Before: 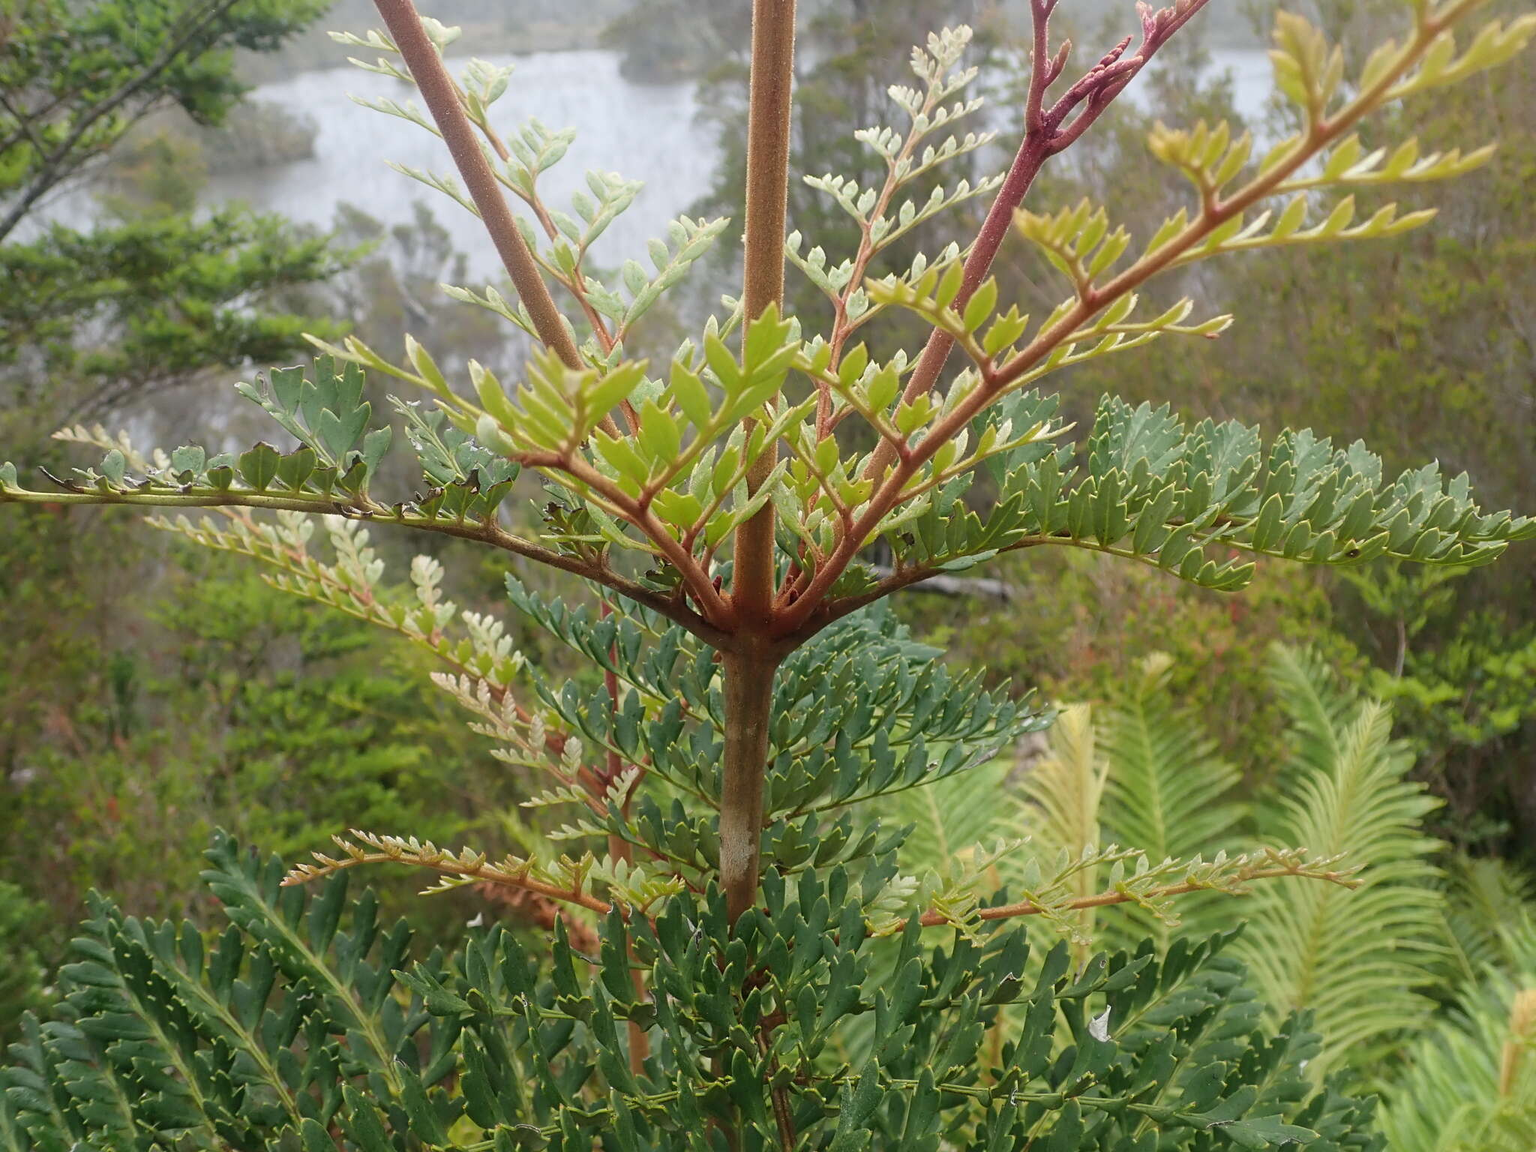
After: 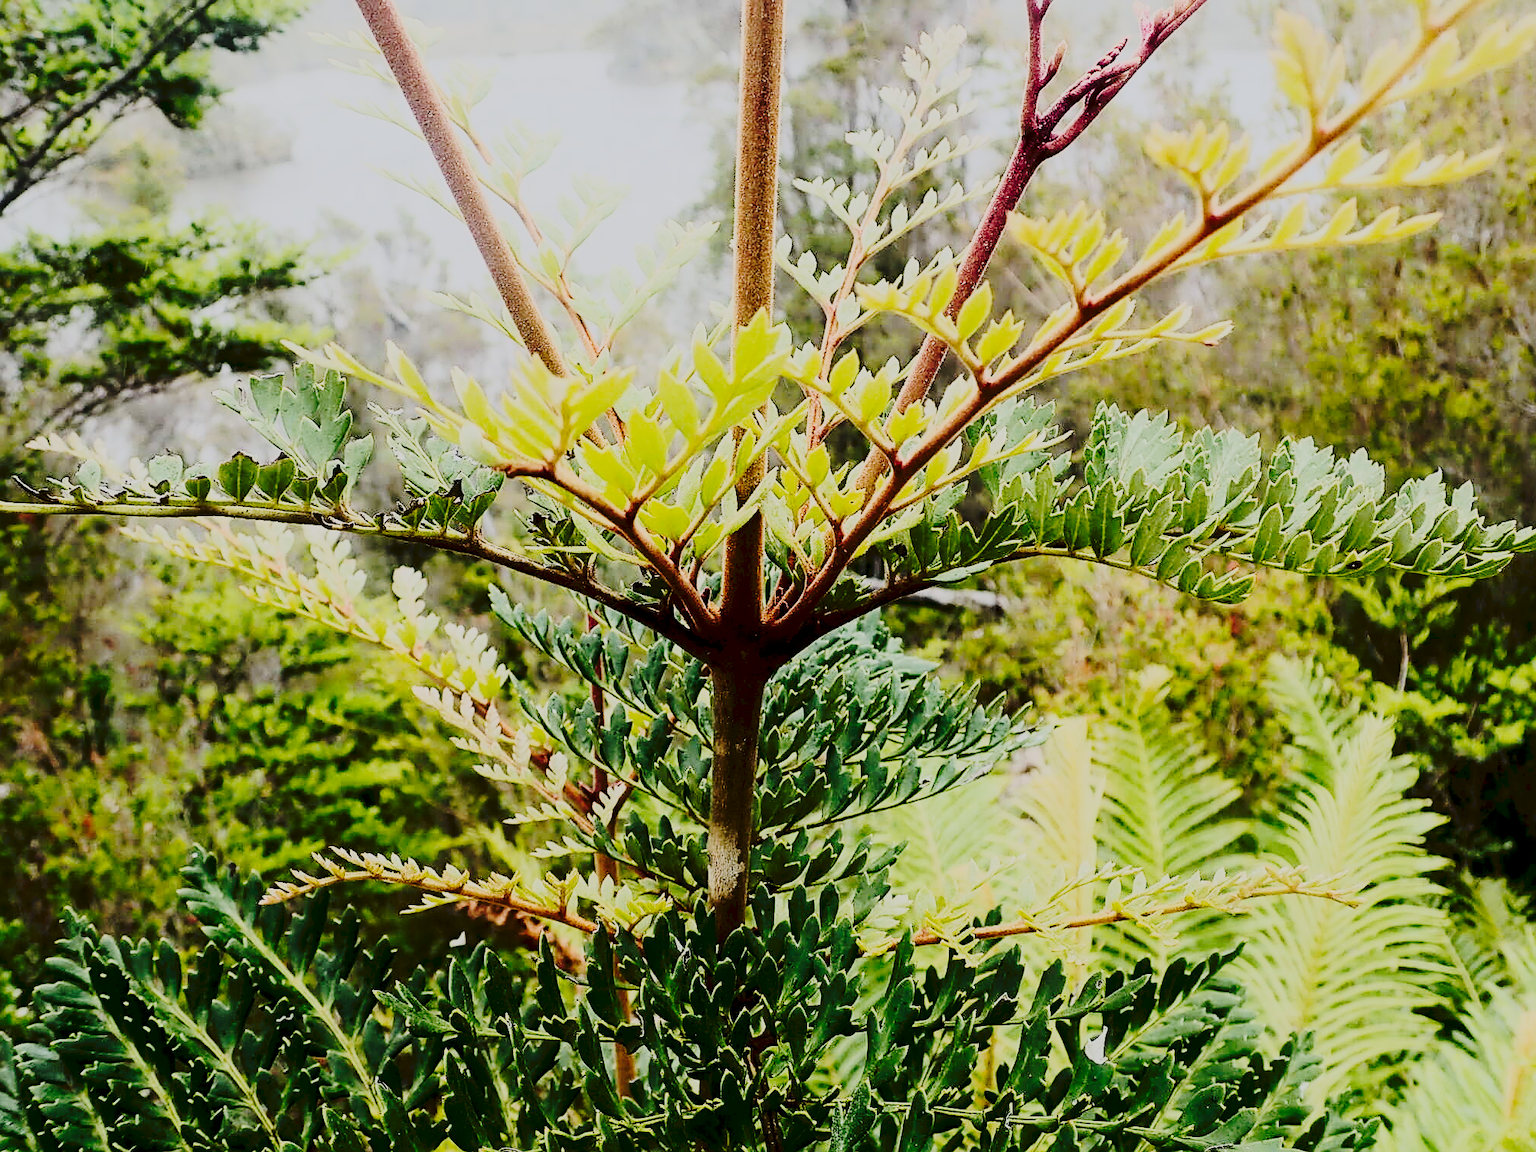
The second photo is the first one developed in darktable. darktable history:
crop: left 1.743%, right 0.268%, bottom 2.011%
filmic rgb: middle gray luminance 30%, black relative exposure -9 EV, white relative exposure 7 EV, threshold 6 EV, target black luminance 0%, hardness 2.94, latitude 2.04%, contrast 0.963, highlights saturation mix 5%, shadows ↔ highlights balance 12.16%, add noise in highlights 0, preserve chrominance no, color science v3 (2019), use custom middle-gray values true, iterations of high-quality reconstruction 0, contrast in highlights soft, enable highlight reconstruction true
contrast brightness saturation: contrast 0.2, brightness -0.11, saturation 0.1
tone equalizer: on, module defaults
rgb curve: curves: ch0 [(0, 0) (0.21, 0.15) (0.24, 0.21) (0.5, 0.75) (0.75, 0.96) (0.89, 0.99) (1, 1)]; ch1 [(0, 0.02) (0.21, 0.13) (0.25, 0.2) (0.5, 0.67) (0.75, 0.9) (0.89, 0.97) (1, 1)]; ch2 [(0, 0.02) (0.21, 0.13) (0.25, 0.2) (0.5, 0.67) (0.75, 0.9) (0.89, 0.97) (1, 1)], compensate middle gray true
sharpen: on, module defaults
tone curve: curves: ch0 [(0, 0) (0.003, 0.049) (0.011, 0.052) (0.025, 0.057) (0.044, 0.069) (0.069, 0.076) (0.1, 0.09) (0.136, 0.111) (0.177, 0.15) (0.224, 0.197) (0.277, 0.267) (0.335, 0.366) (0.399, 0.477) (0.468, 0.561) (0.543, 0.651) (0.623, 0.733) (0.709, 0.804) (0.801, 0.869) (0.898, 0.924) (1, 1)], preserve colors none
